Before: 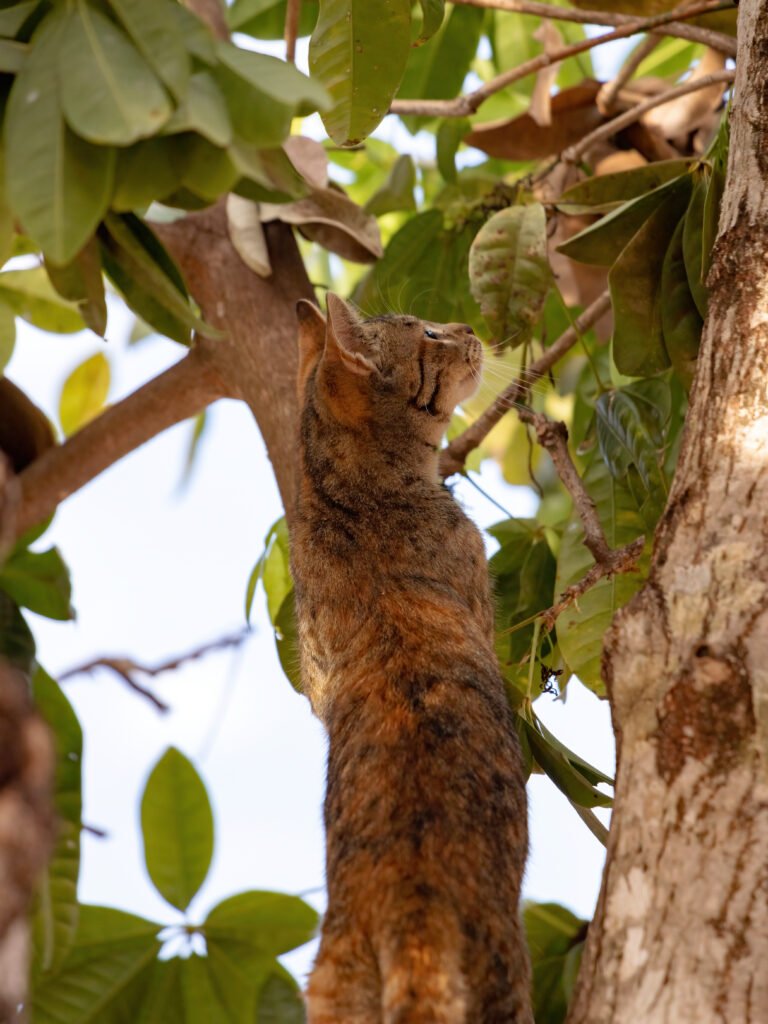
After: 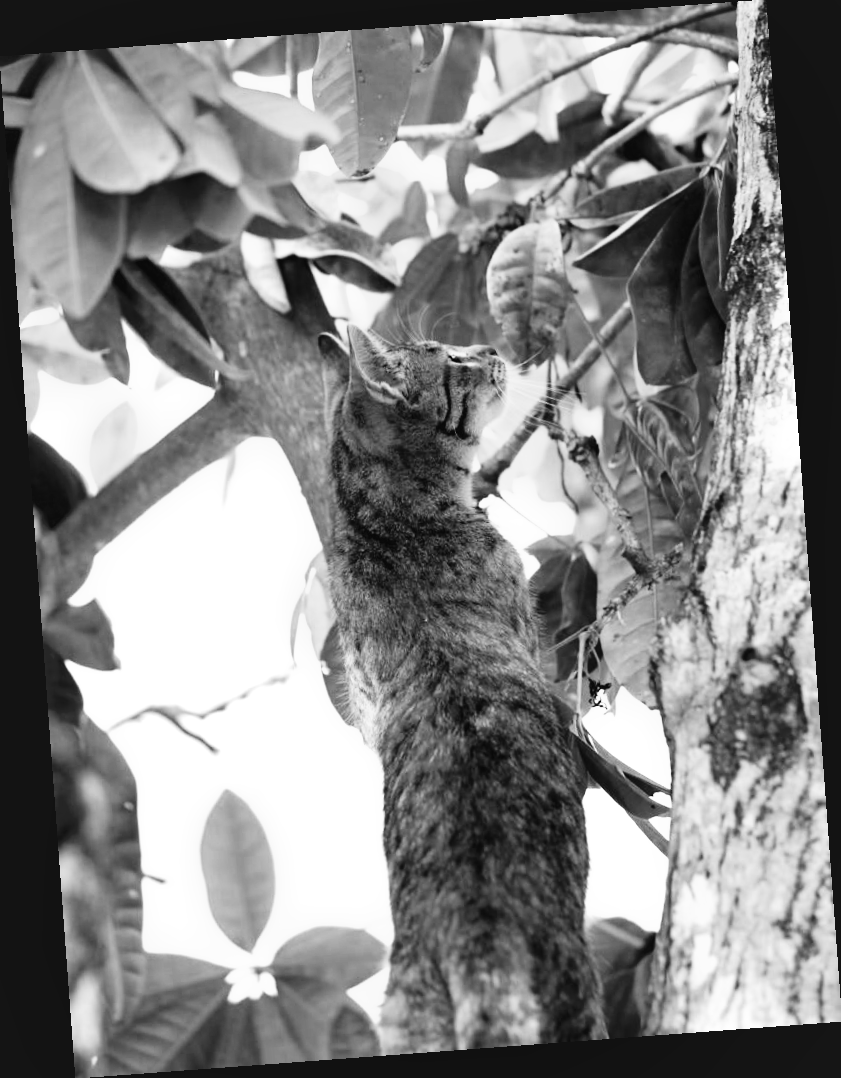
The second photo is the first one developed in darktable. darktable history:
shadows and highlights: shadows 62.66, white point adjustment 0.37, highlights -34.44, compress 83.82%
rotate and perspective: rotation -4.25°, automatic cropping off
base curve: curves: ch0 [(0, 0.003) (0.001, 0.002) (0.006, 0.004) (0.02, 0.022) (0.048, 0.086) (0.094, 0.234) (0.162, 0.431) (0.258, 0.629) (0.385, 0.8) (0.548, 0.918) (0.751, 0.988) (1, 1)], preserve colors none
color balance rgb: linear chroma grading › global chroma 9%, perceptual saturation grading › global saturation 36%, perceptual saturation grading › shadows 35%, perceptual brilliance grading › global brilliance 21.21%, perceptual brilliance grading › shadows -35%, global vibrance 21.21%
monochrome: on, module defaults
